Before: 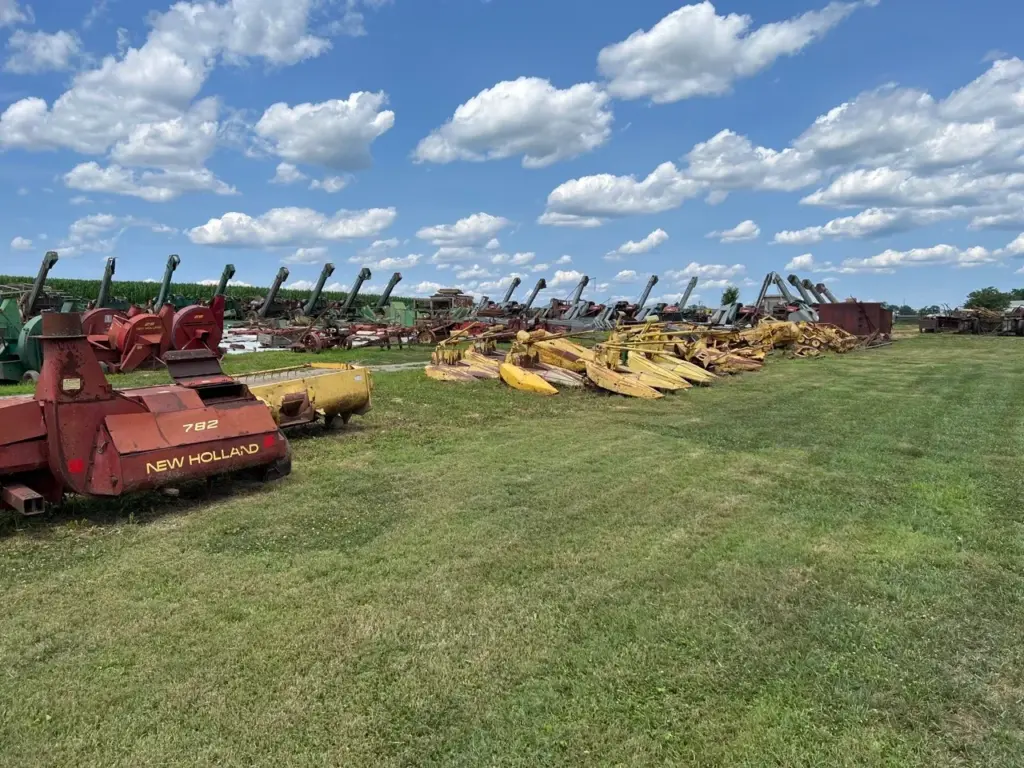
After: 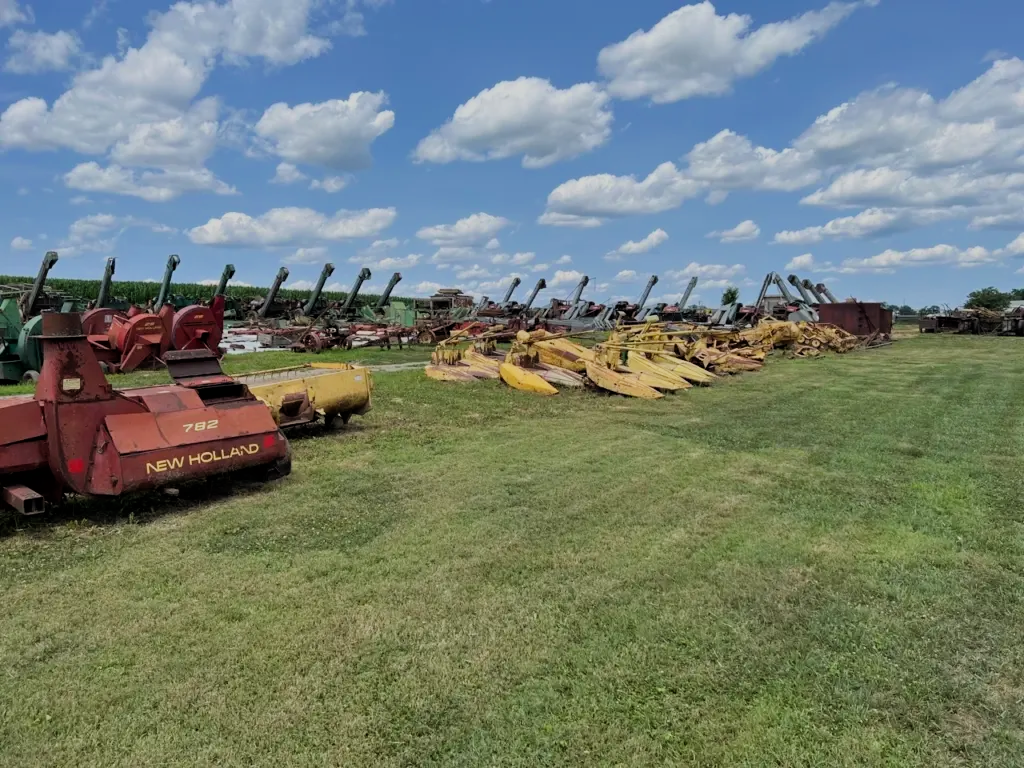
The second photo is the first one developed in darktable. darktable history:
filmic rgb: black relative exposure -7.65 EV, white relative exposure 4.56 EV, hardness 3.61, color science v6 (2022)
exposure: exposure -0.048 EV, compensate highlight preservation false
